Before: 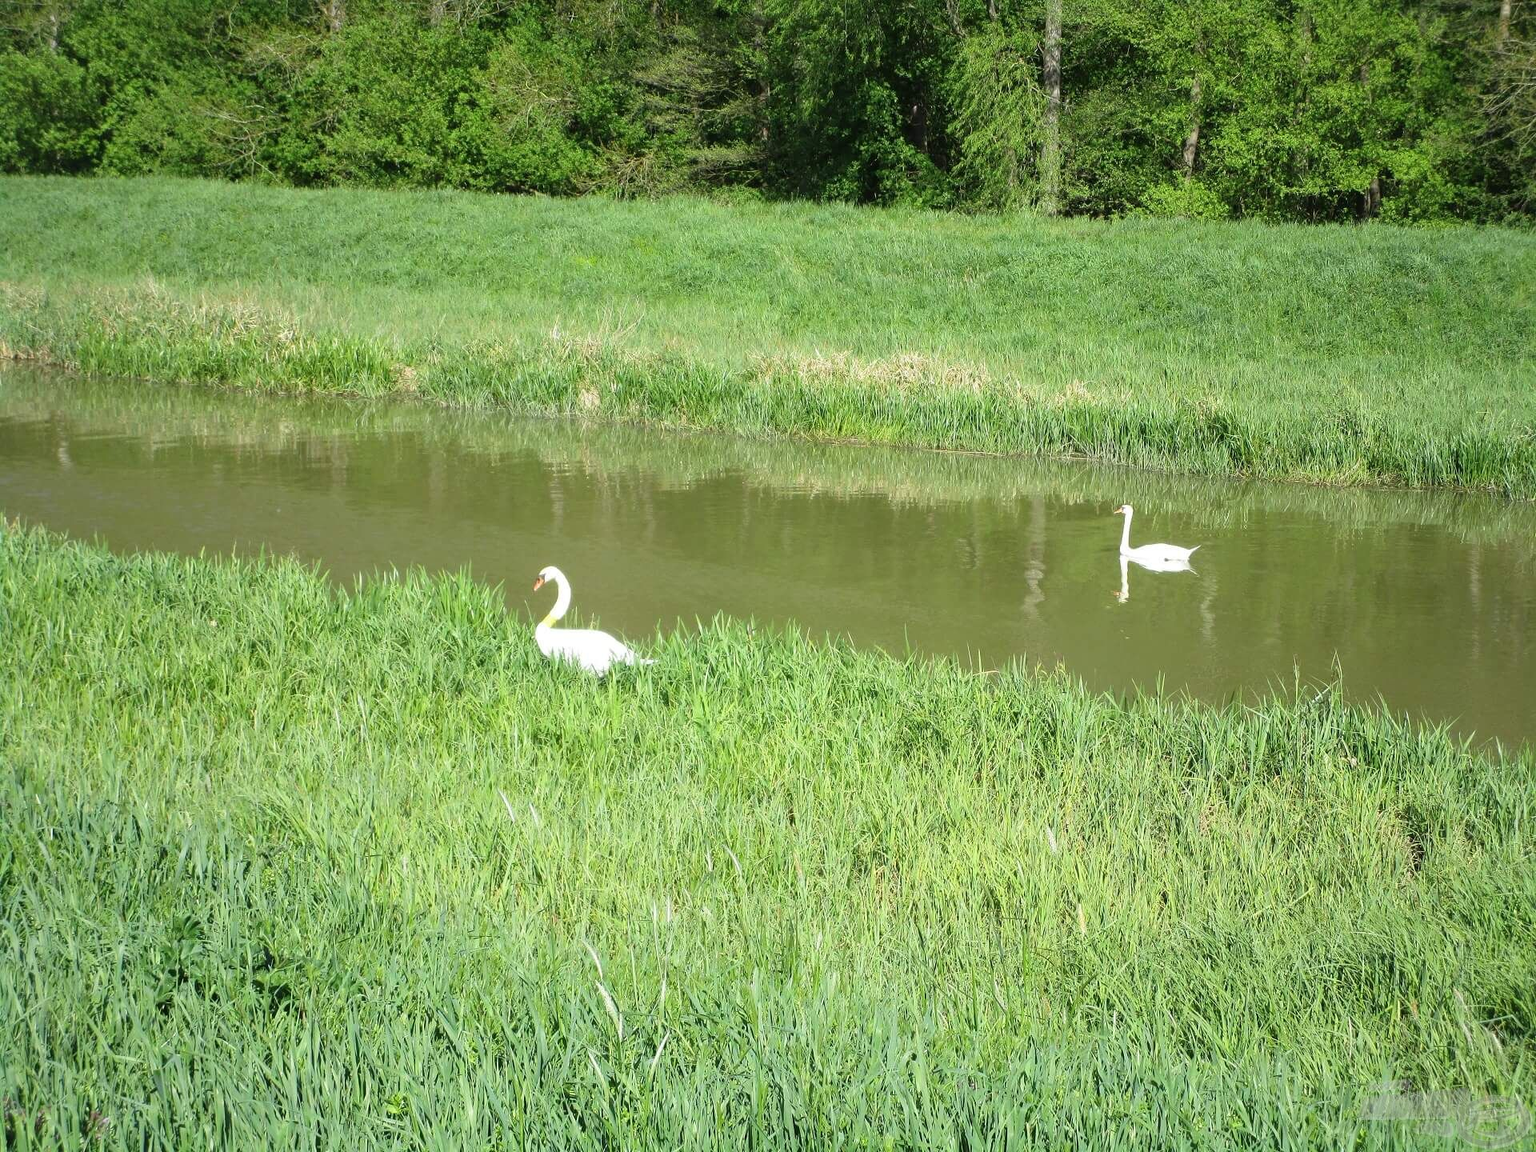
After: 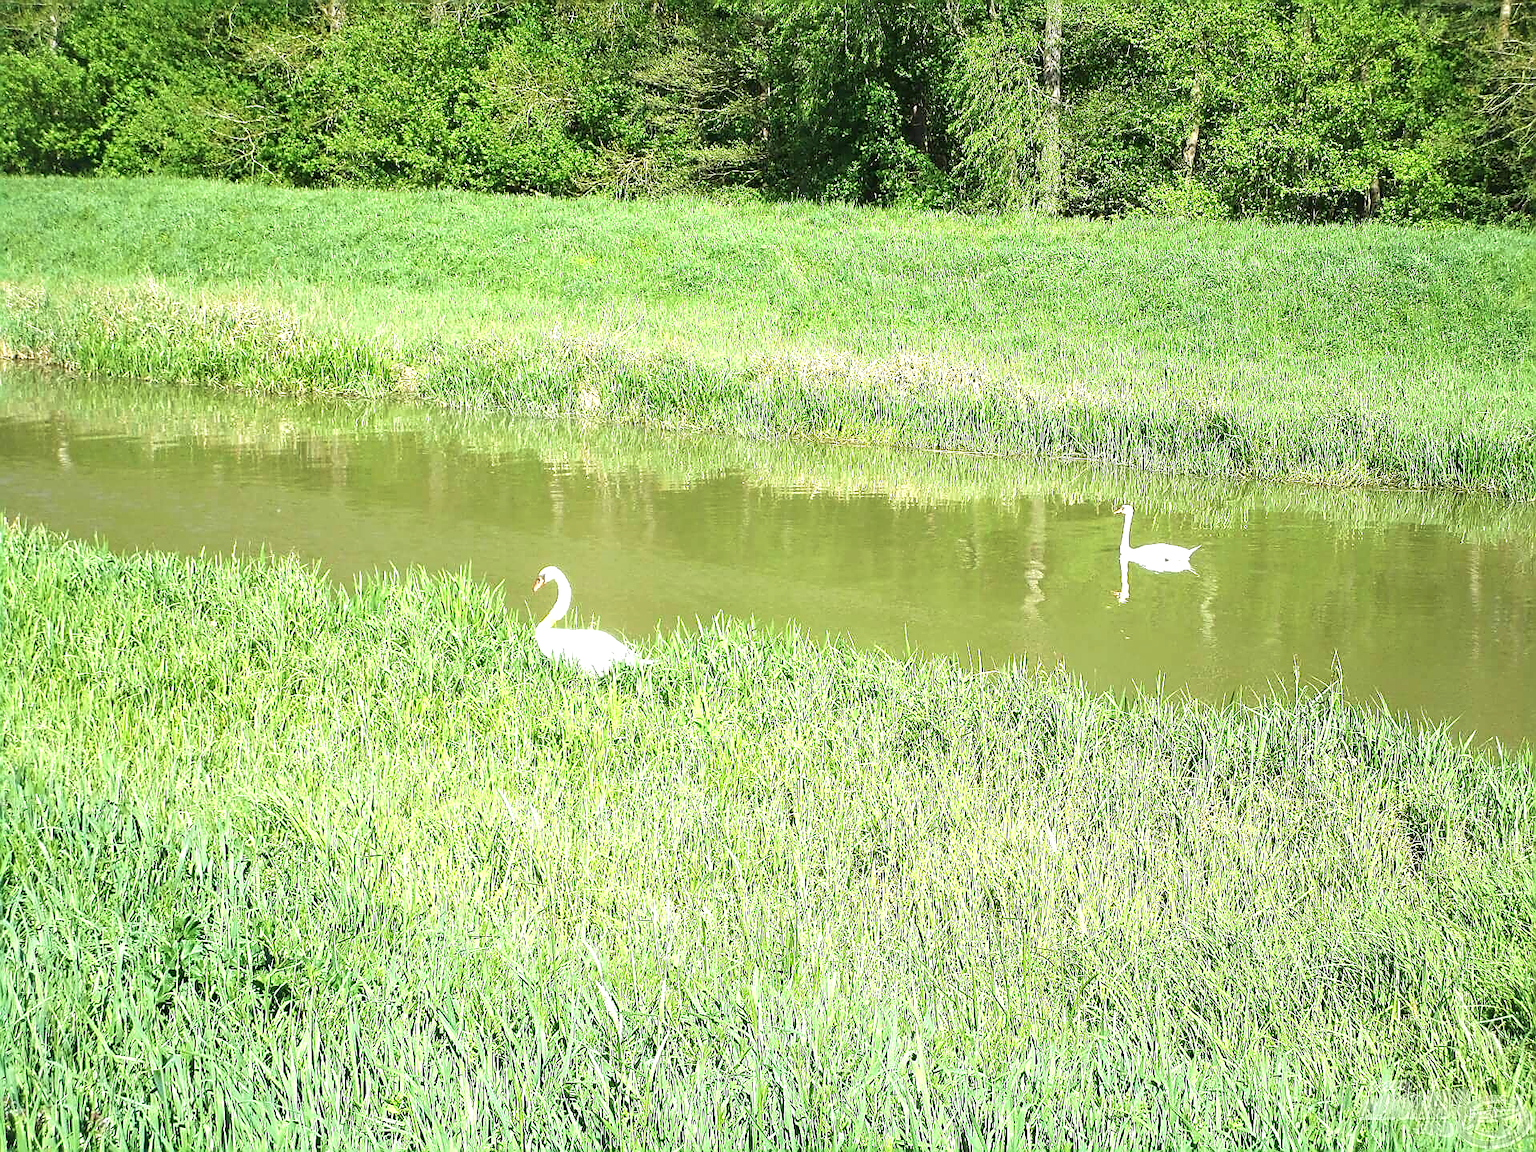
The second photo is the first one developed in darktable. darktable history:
exposure: exposure 0.921 EV, compensate highlight preservation false
sharpen: radius 1.4, amount 1.25, threshold 0.7
velvia: on, module defaults
color zones: curves: ch1 [(0.077, 0.436) (0.25, 0.5) (0.75, 0.5)]
